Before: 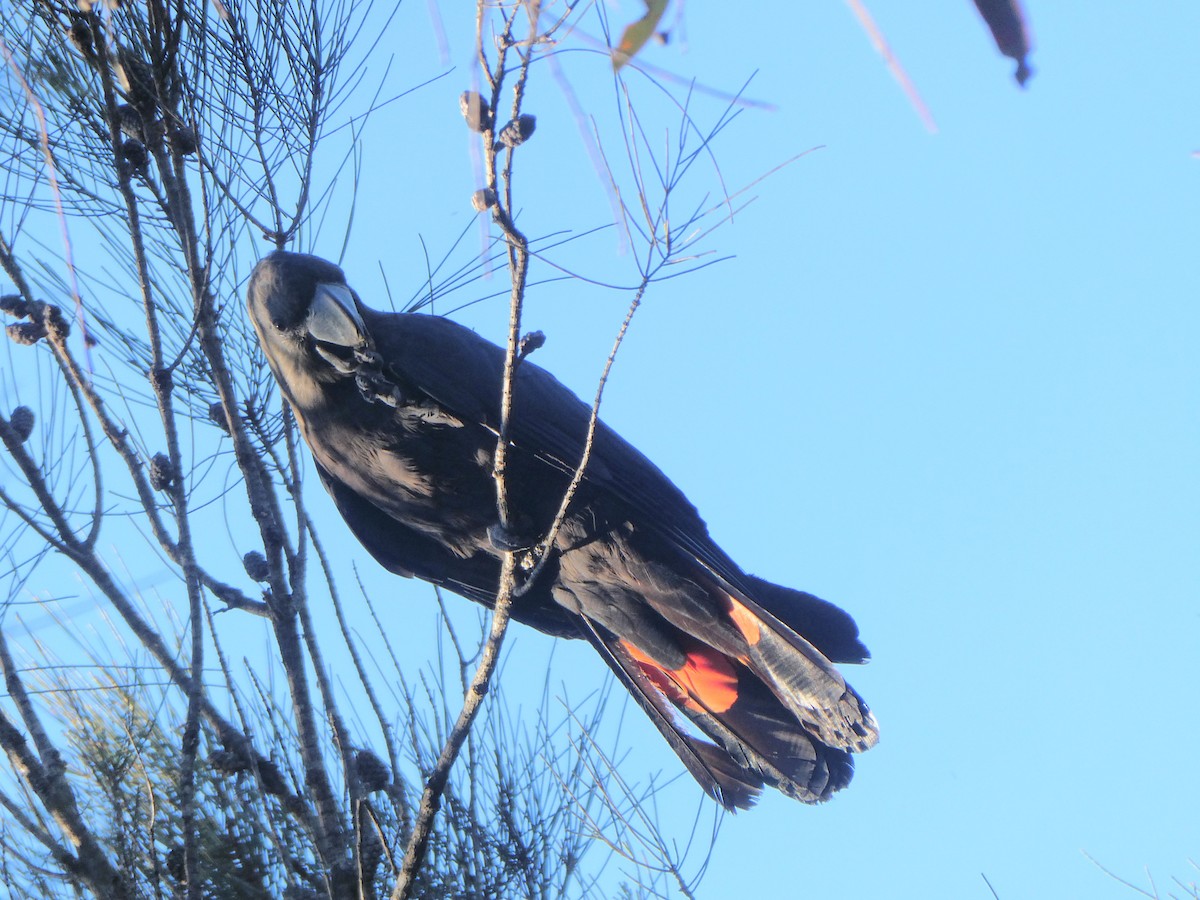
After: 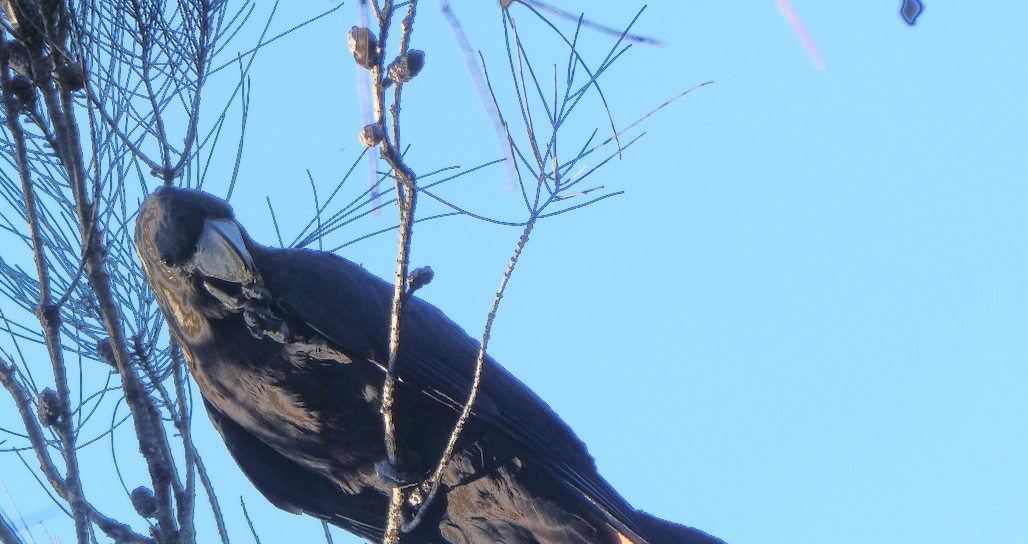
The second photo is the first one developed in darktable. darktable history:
crop and rotate: left 9.345%, top 7.22%, right 4.982%, bottom 32.331%
fill light: exposure -0.73 EV, center 0.69, width 2.2
